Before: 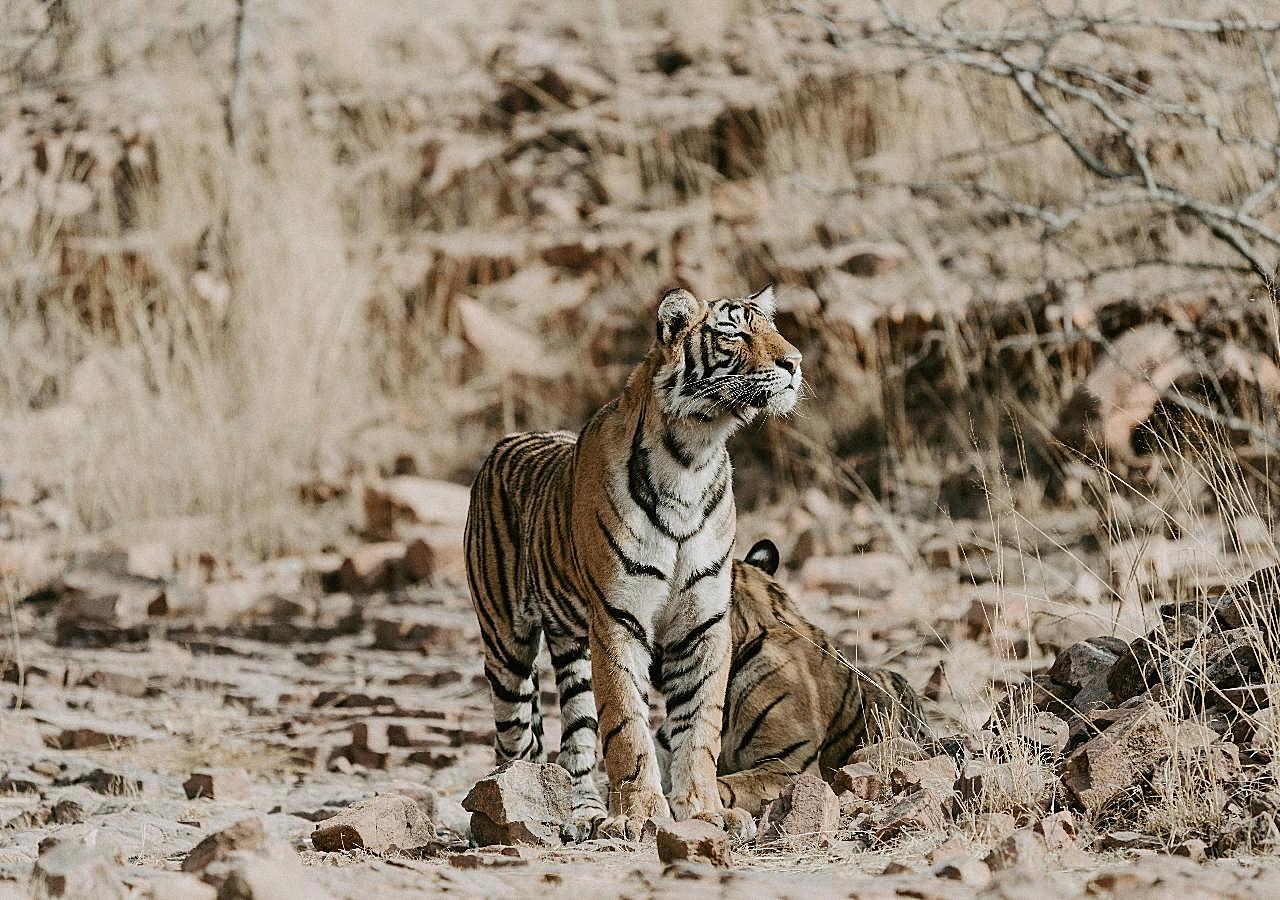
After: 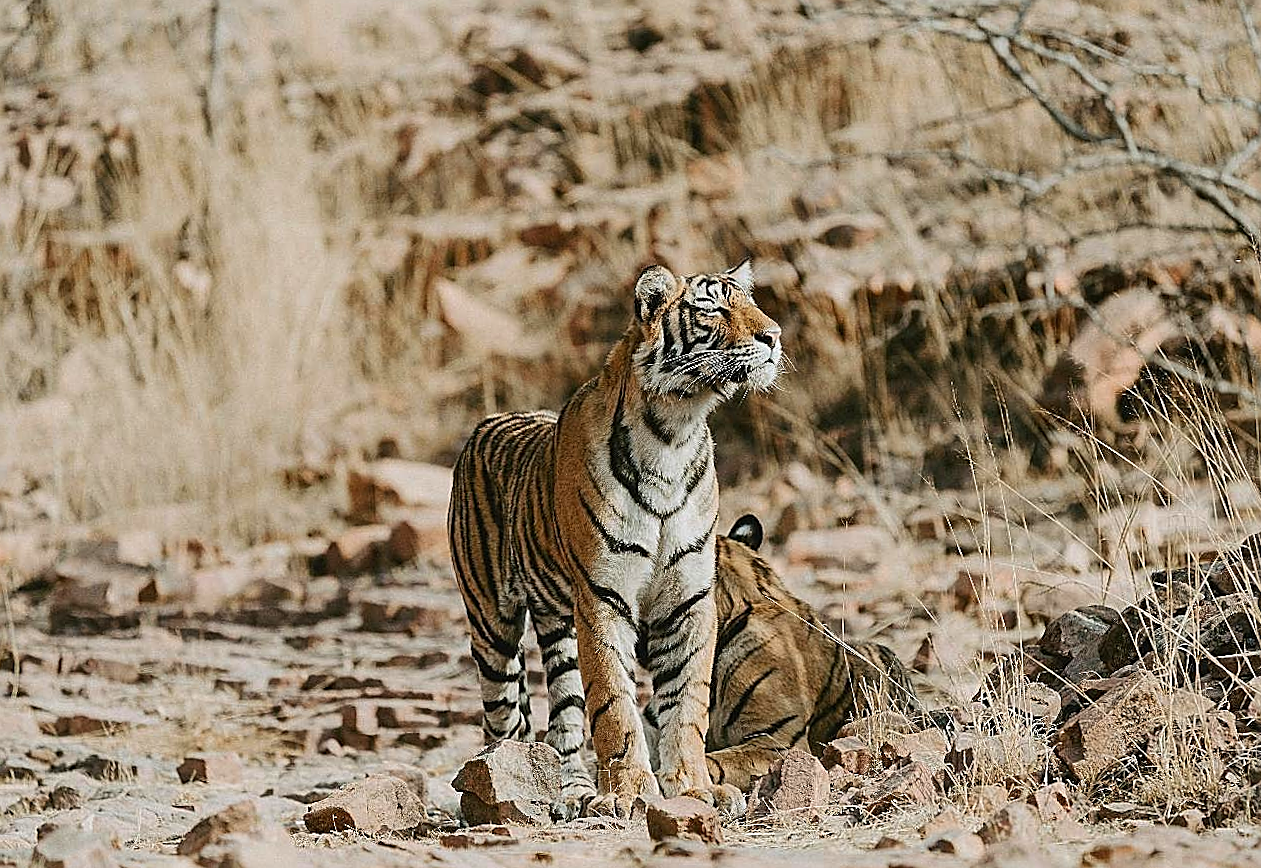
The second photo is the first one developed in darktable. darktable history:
exposure: black level correction -0.003, exposure 0.04 EV, compensate highlight preservation false
color correction: saturation 1.34
sharpen: on, module defaults
rotate and perspective: rotation -1.32°, lens shift (horizontal) -0.031, crop left 0.015, crop right 0.985, crop top 0.047, crop bottom 0.982
